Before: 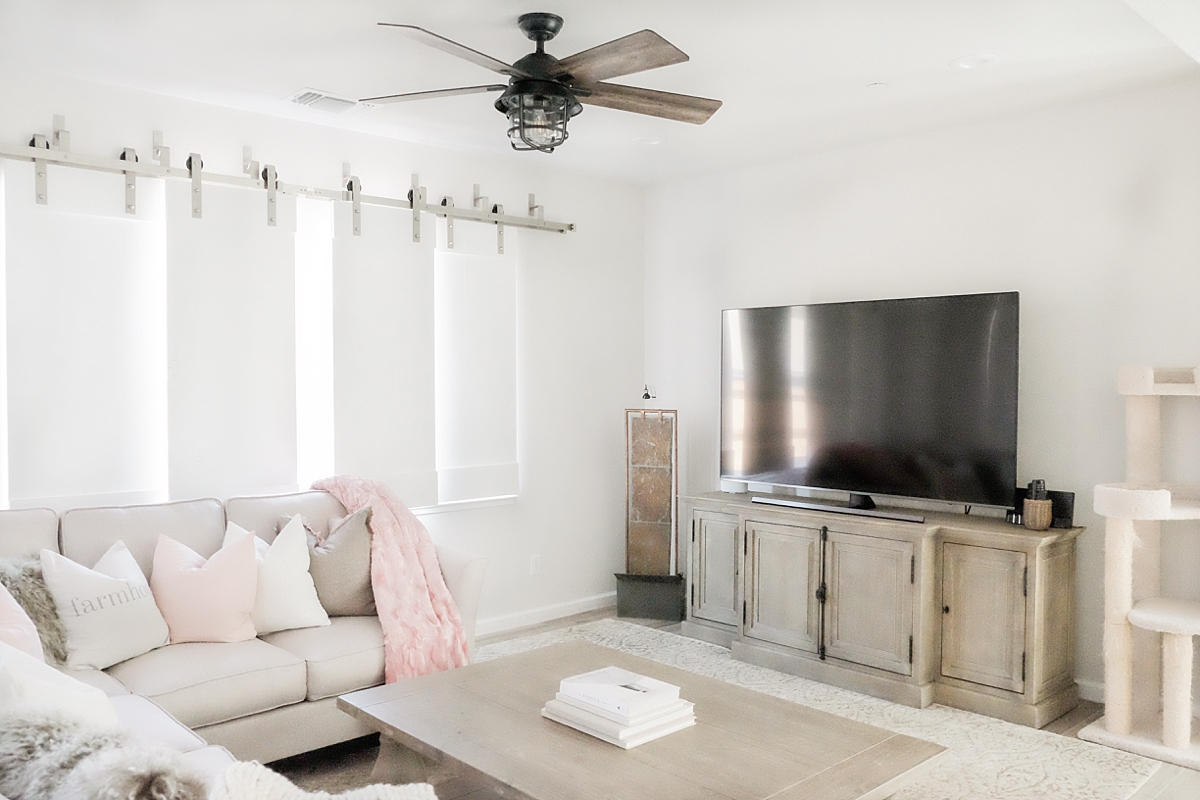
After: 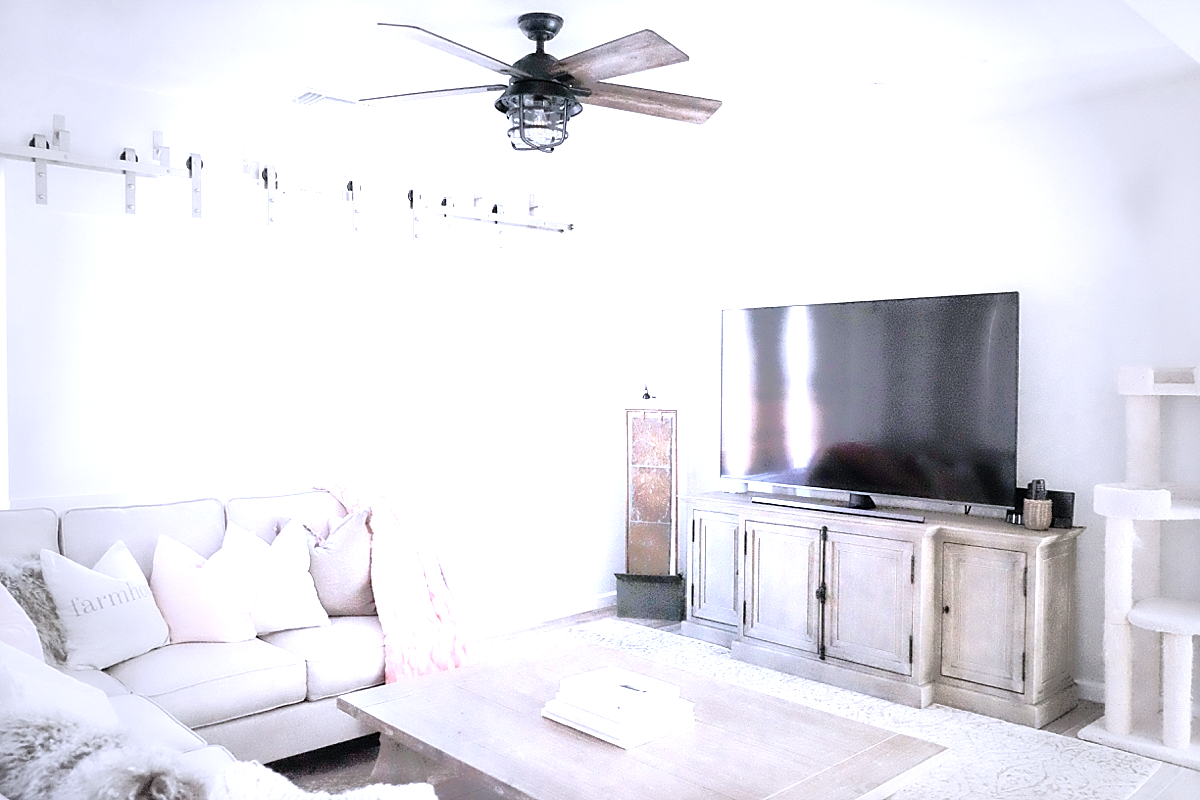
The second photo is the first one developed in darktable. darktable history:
exposure: black level correction 0, exposure 0.889 EV, compensate exposure bias true, compensate highlight preservation false
color zones: curves: ch0 [(0, 0.473) (0.001, 0.473) (0.226, 0.548) (0.4, 0.589) (0.525, 0.54) (0.728, 0.403) (0.999, 0.473) (1, 0.473)]; ch1 [(0, 0.619) (0.001, 0.619) (0.234, 0.388) (0.4, 0.372) (0.528, 0.422) (0.732, 0.53) (0.999, 0.619) (1, 0.619)]; ch2 [(0, 0.547) (0.001, 0.547) (0.226, 0.45) (0.4, 0.525) (0.525, 0.585) (0.8, 0.511) (0.999, 0.547) (1, 0.547)]
tone curve: curves: ch0 [(0, 0) (0.003, 0.005) (0.011, 0.012) (0.025, 0.026) (0.044, 0.046) (0.069, 0.071) (0.1, 0.098) (0.136, 0.135) (0.177, 0.178) (0.224, 0.217) (0.277, 0.274) (0.335, 0.335) (0.399, 0.442) (0.468, 0.543) (0.543, 0.6) (0.623, 0.628) (0.709, 0.679) (0.801, 0.782) (0.898, 0.904) (1, 1)], color space Lab, independent channels, preserve colors none
sharpen: amount 0.205
color calibration: illuminant as shot in camera, x 0.377, y 0.392, temperature 4203.65 K
vignetting: fall-off start 33.92%, fall-off radius 64.86%, center (0, 0.004), width/height ratio 0.957
color balance rgb: highlights gain › luminance 1.283%, highlights gain › chroma 0.421%, highlights gain › hue 43.93°, perceptual saturation grading › global saturation 13.989%, perceptual saturation grading › highlights -25.749%, perceptual saturation grading › shadows 29.274%, perceptual brilliance grading › global brilliance 1.901%, perceptual brilliance grading › highlights 8.051%, perceptual brilliance grading › shadows -4.431%
